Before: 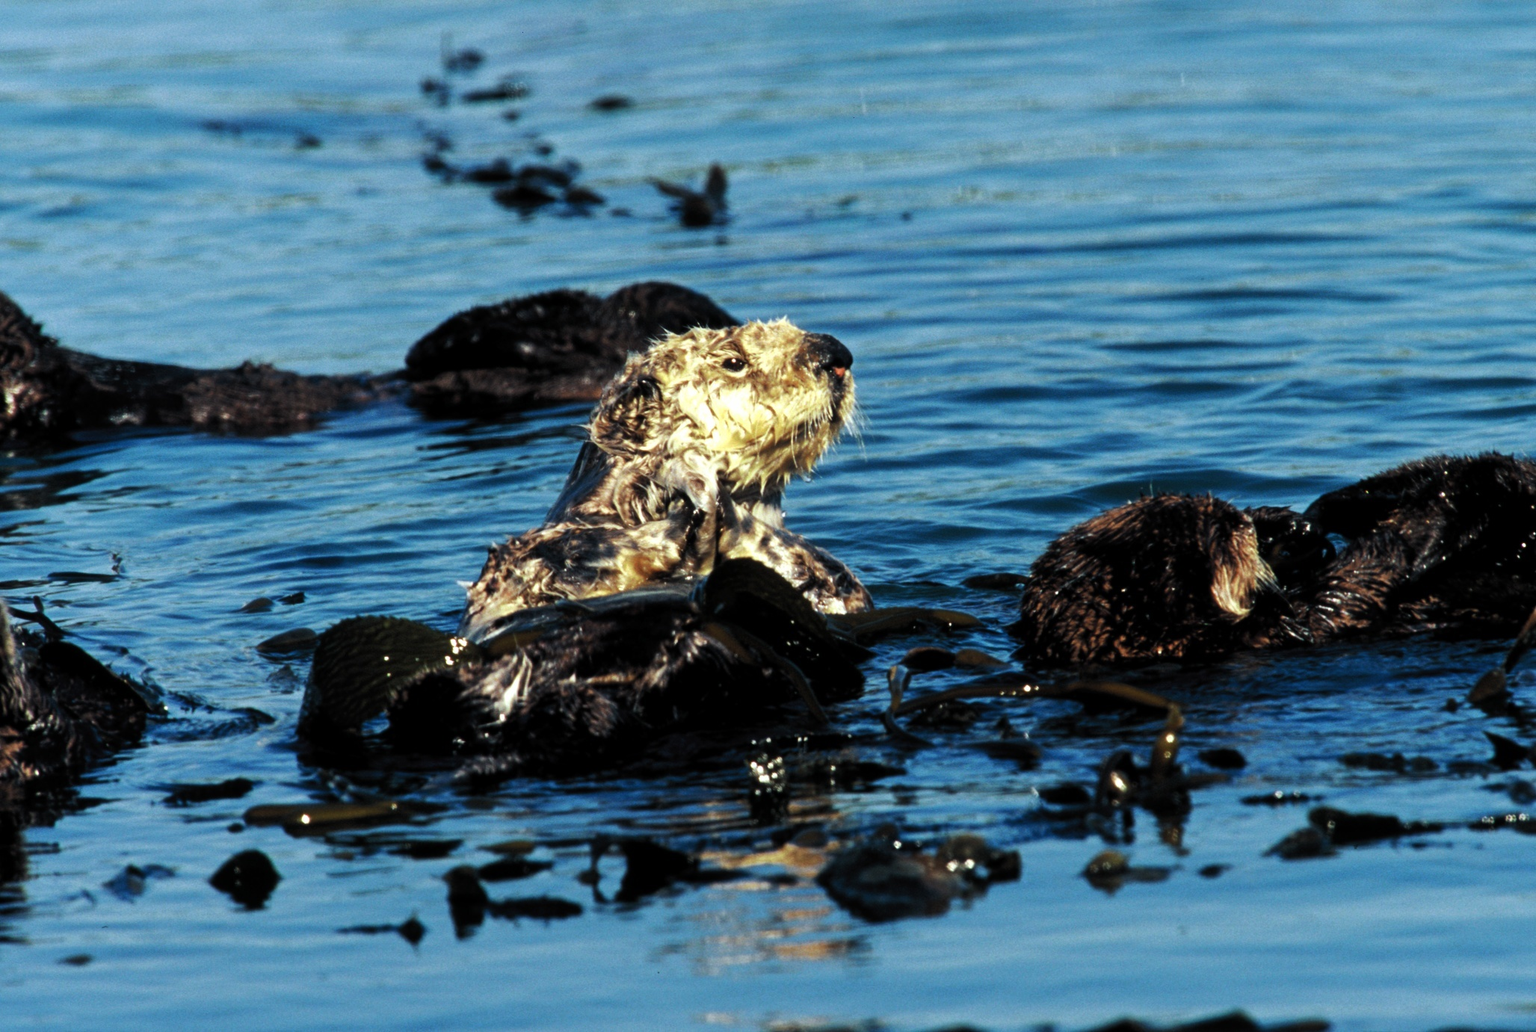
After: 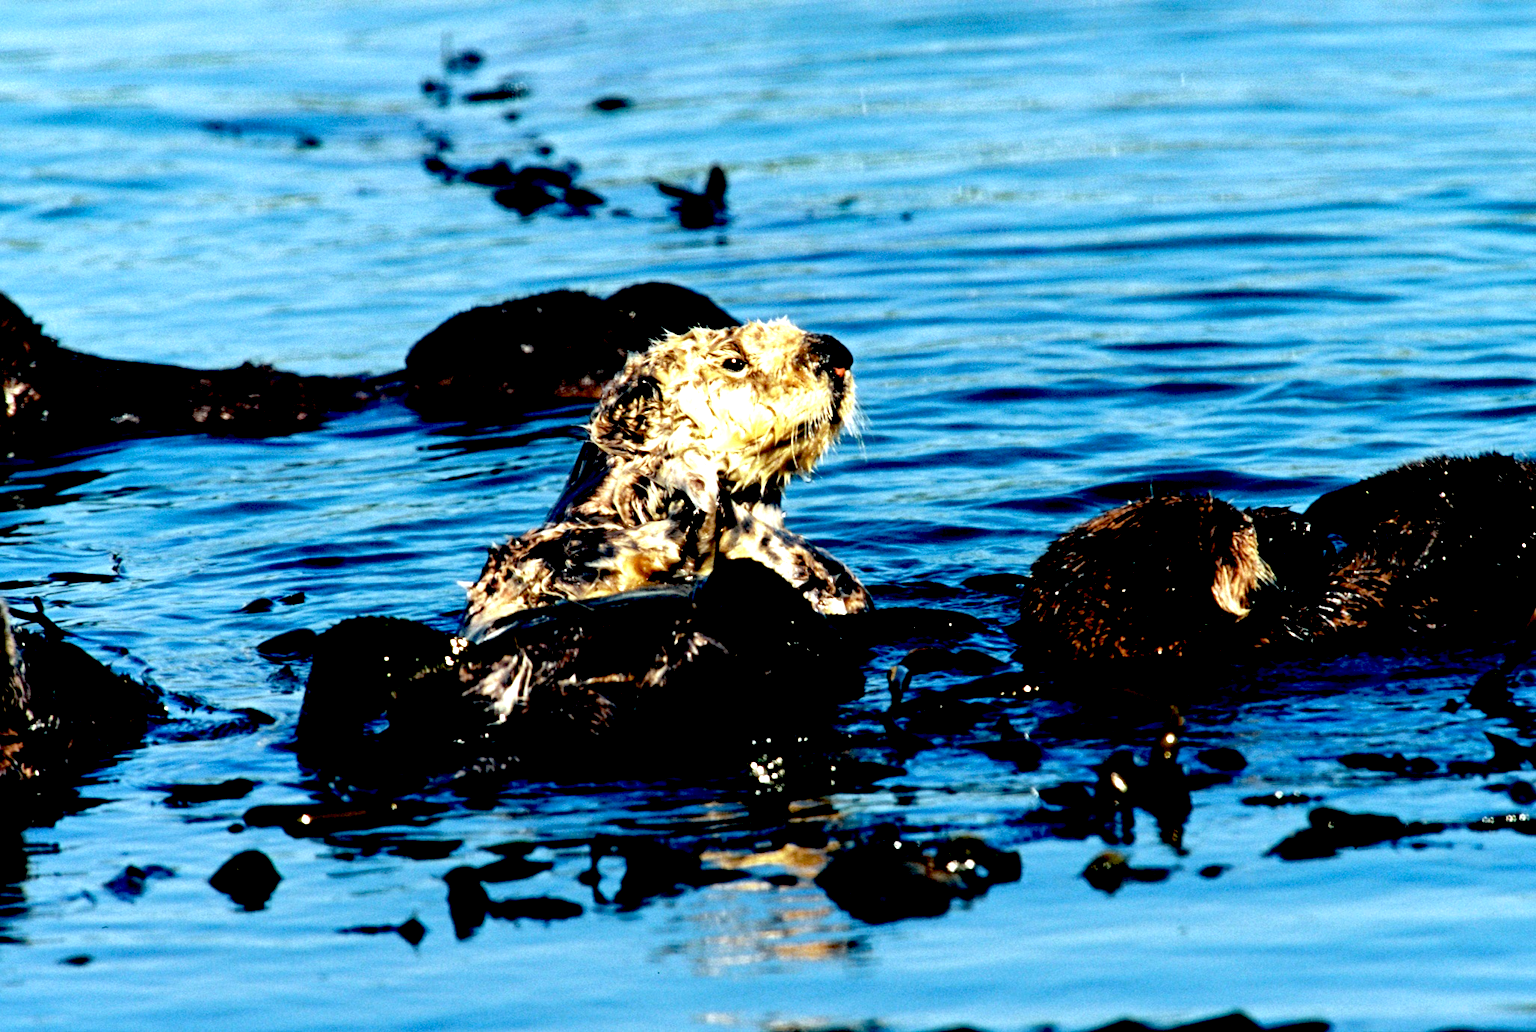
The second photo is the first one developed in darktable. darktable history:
exposure: black level correction 0.036, exposure 0.903 EV, compensate highlight preservation false
